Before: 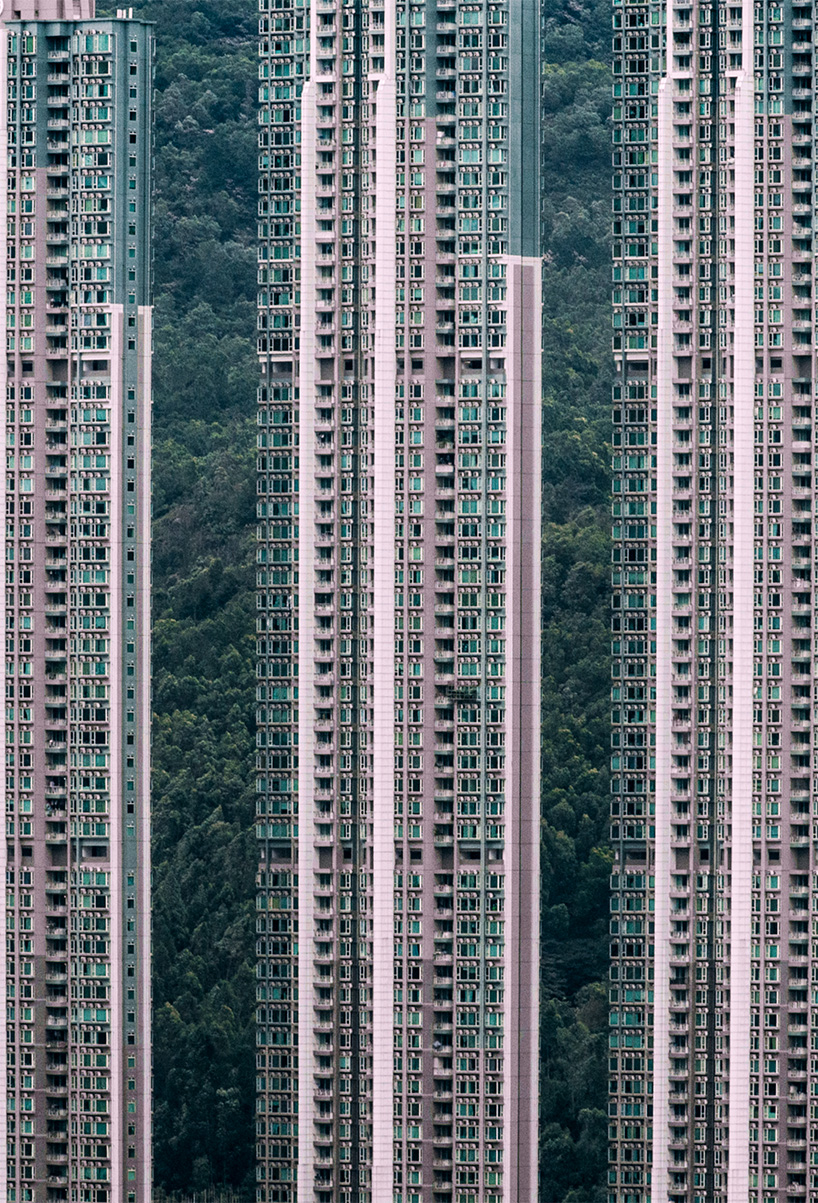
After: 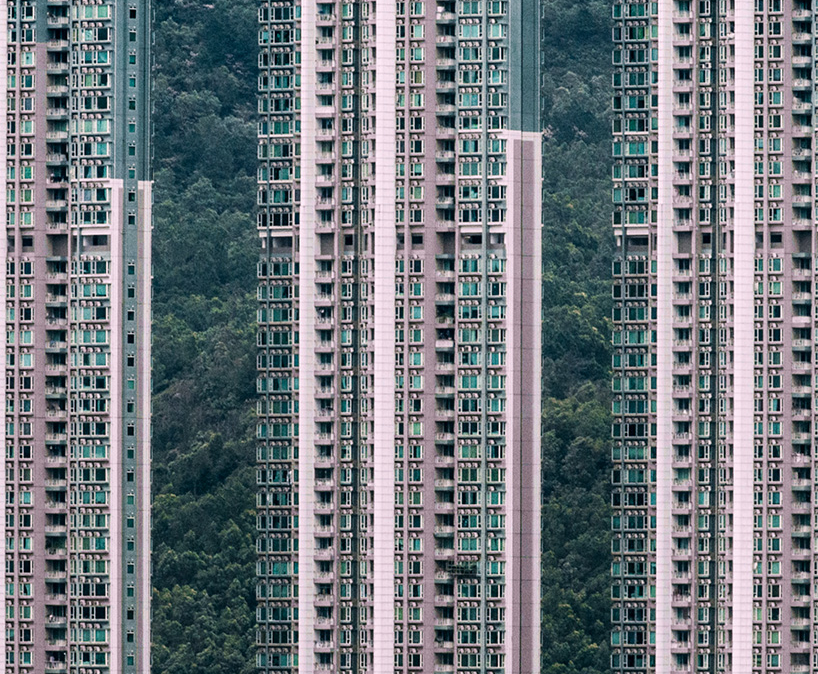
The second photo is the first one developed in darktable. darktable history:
crop and rotate: top 10.464%, bottom 33.442%
